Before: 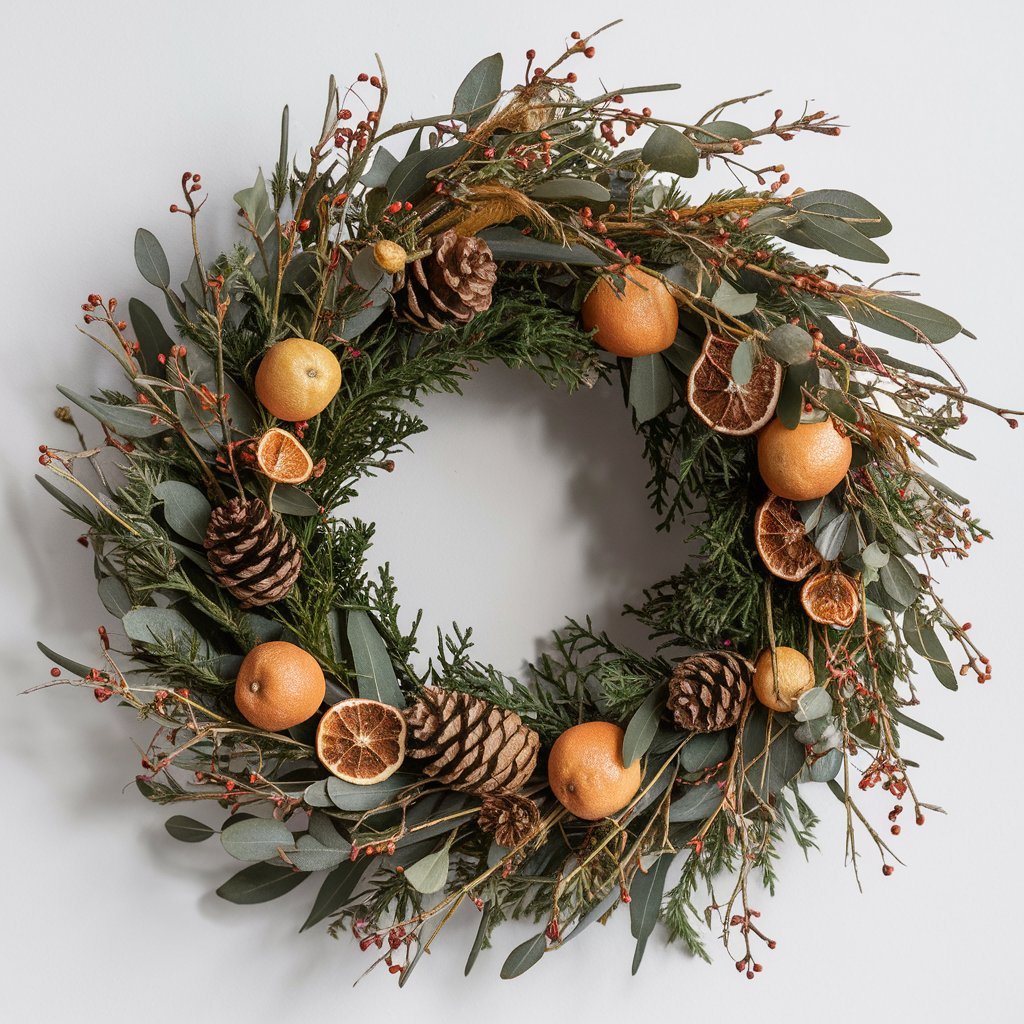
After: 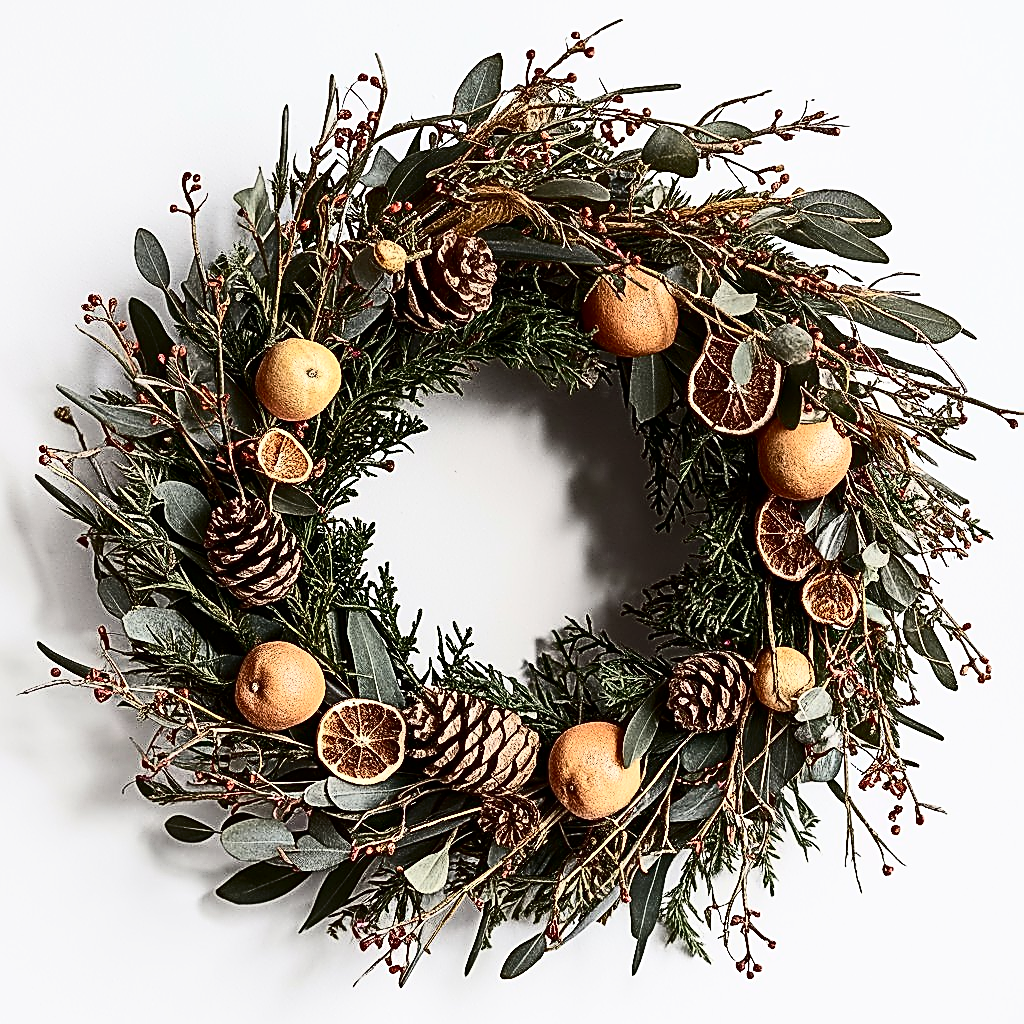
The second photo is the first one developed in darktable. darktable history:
contrast brightness saturation: contrast 0.501, saturation -0.091
sharpen: amount 1.985
